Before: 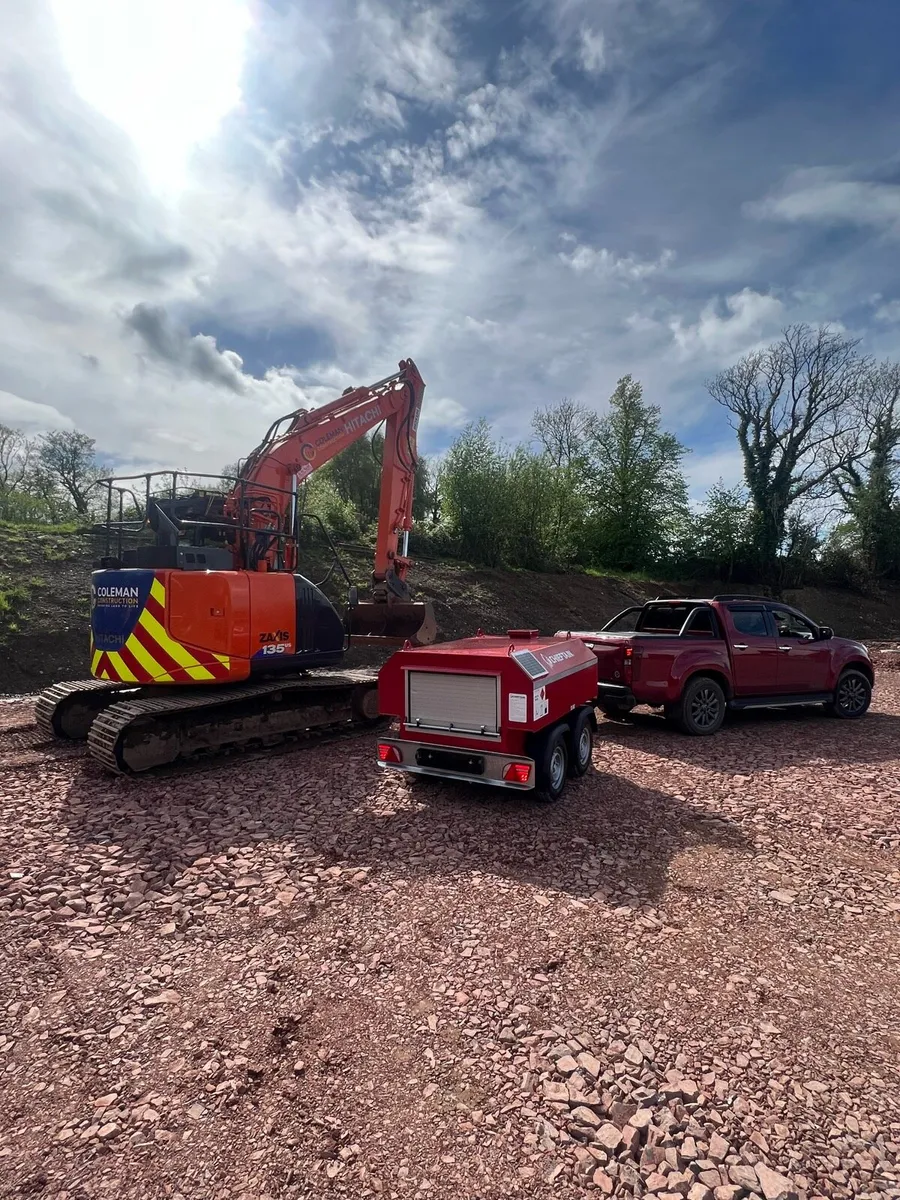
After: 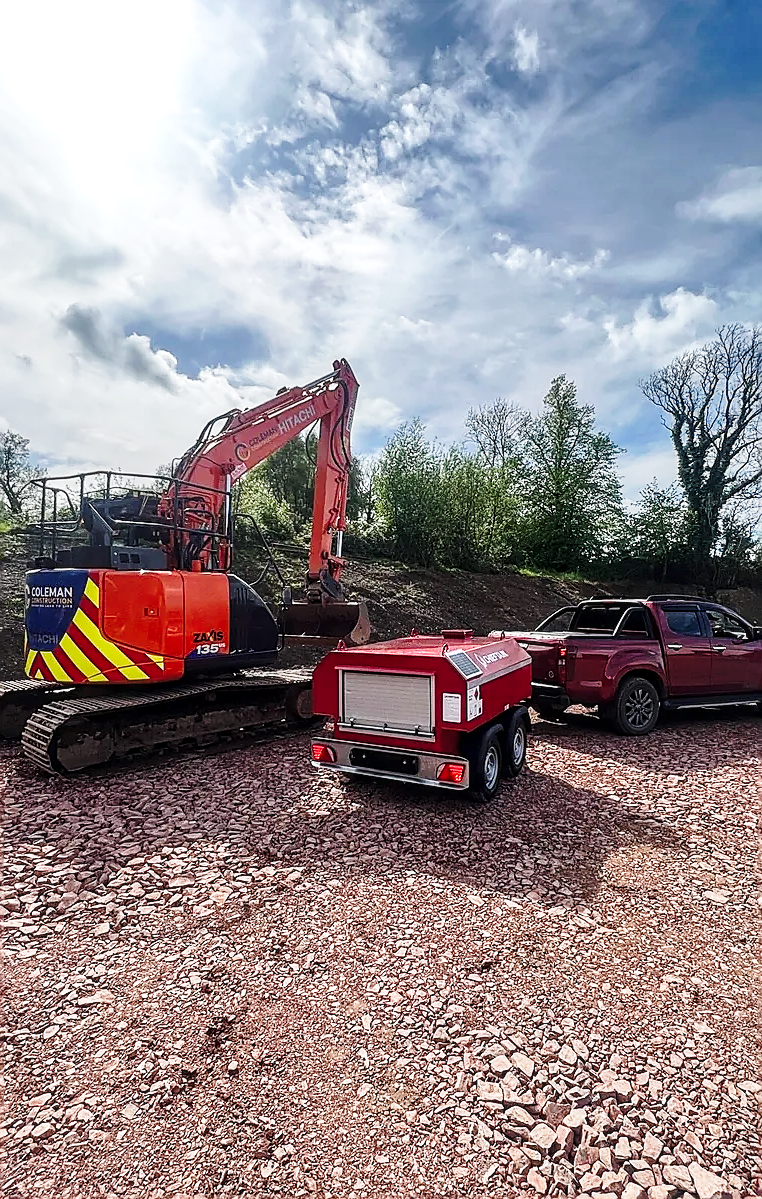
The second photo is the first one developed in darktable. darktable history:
crop: left 7.434%, right 7.81%
base curve: curves: ch0 [(0, 0) (0.028, 0.03) (0.121, 0.232) (0.46, 0.748) (0.859, 0.968) (1, 1)], preserve colors none
local contrast: detail 130%
sharpen: radius 1.38, amount 1.249, threshold 0.652
